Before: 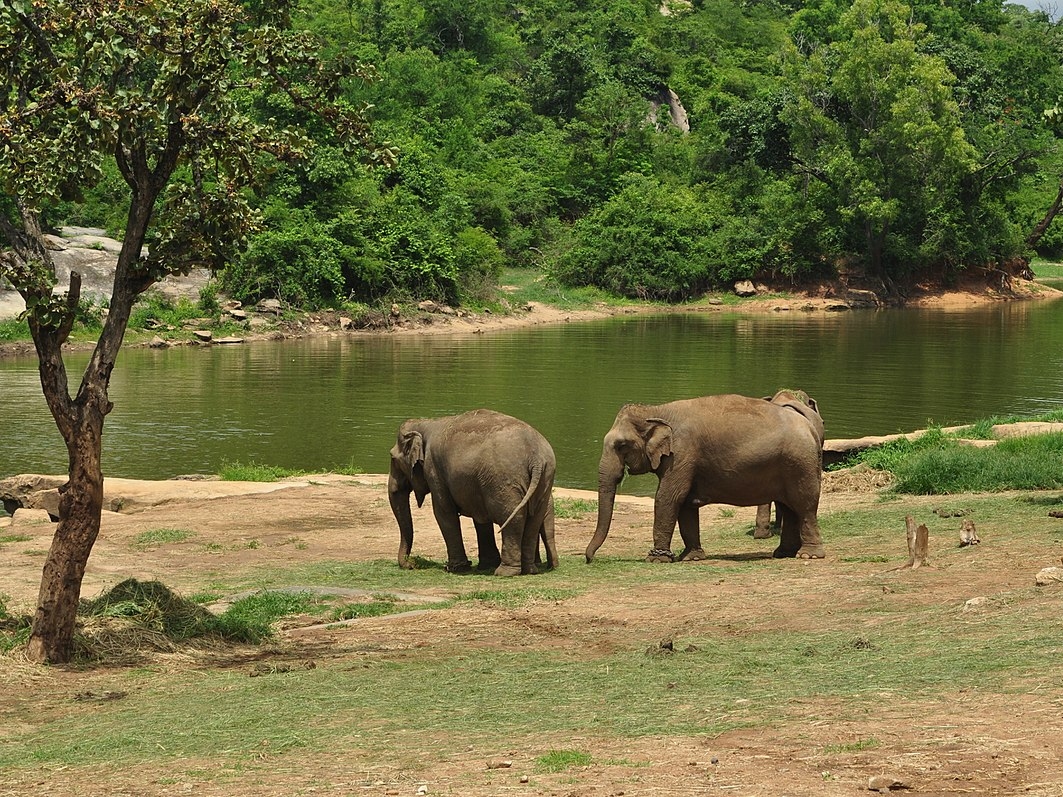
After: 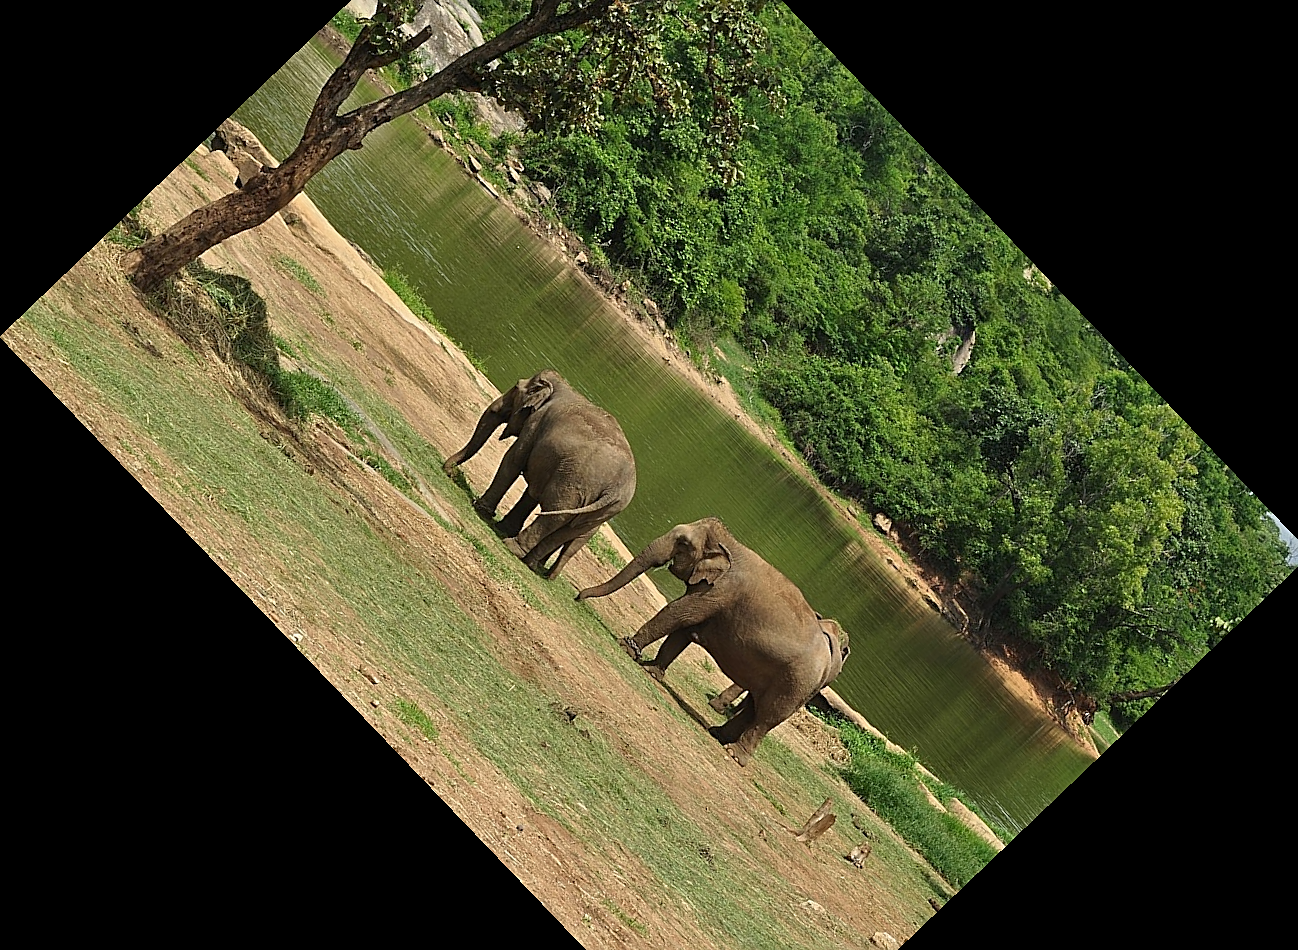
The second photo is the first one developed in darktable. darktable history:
sharpen: on, module defaults
crop and rotate: angle -46.26°, top 16.234%, right 0.912%, bottom 11.704%
white balance: emerald 1
